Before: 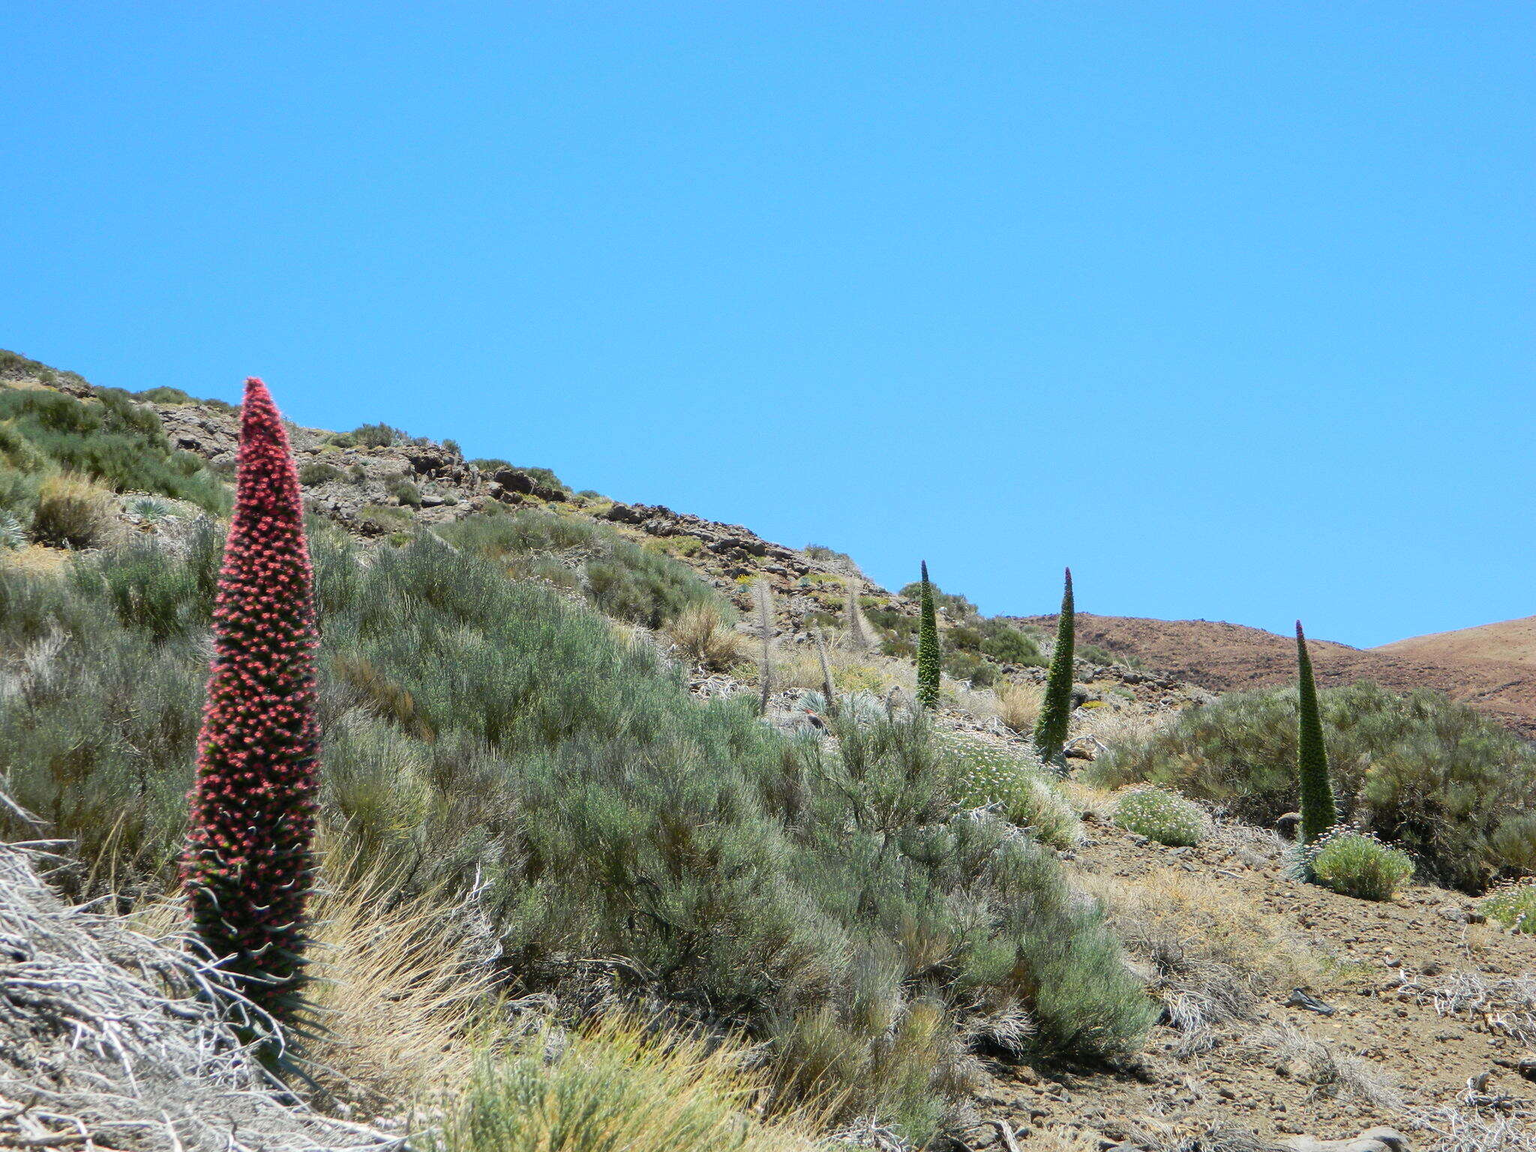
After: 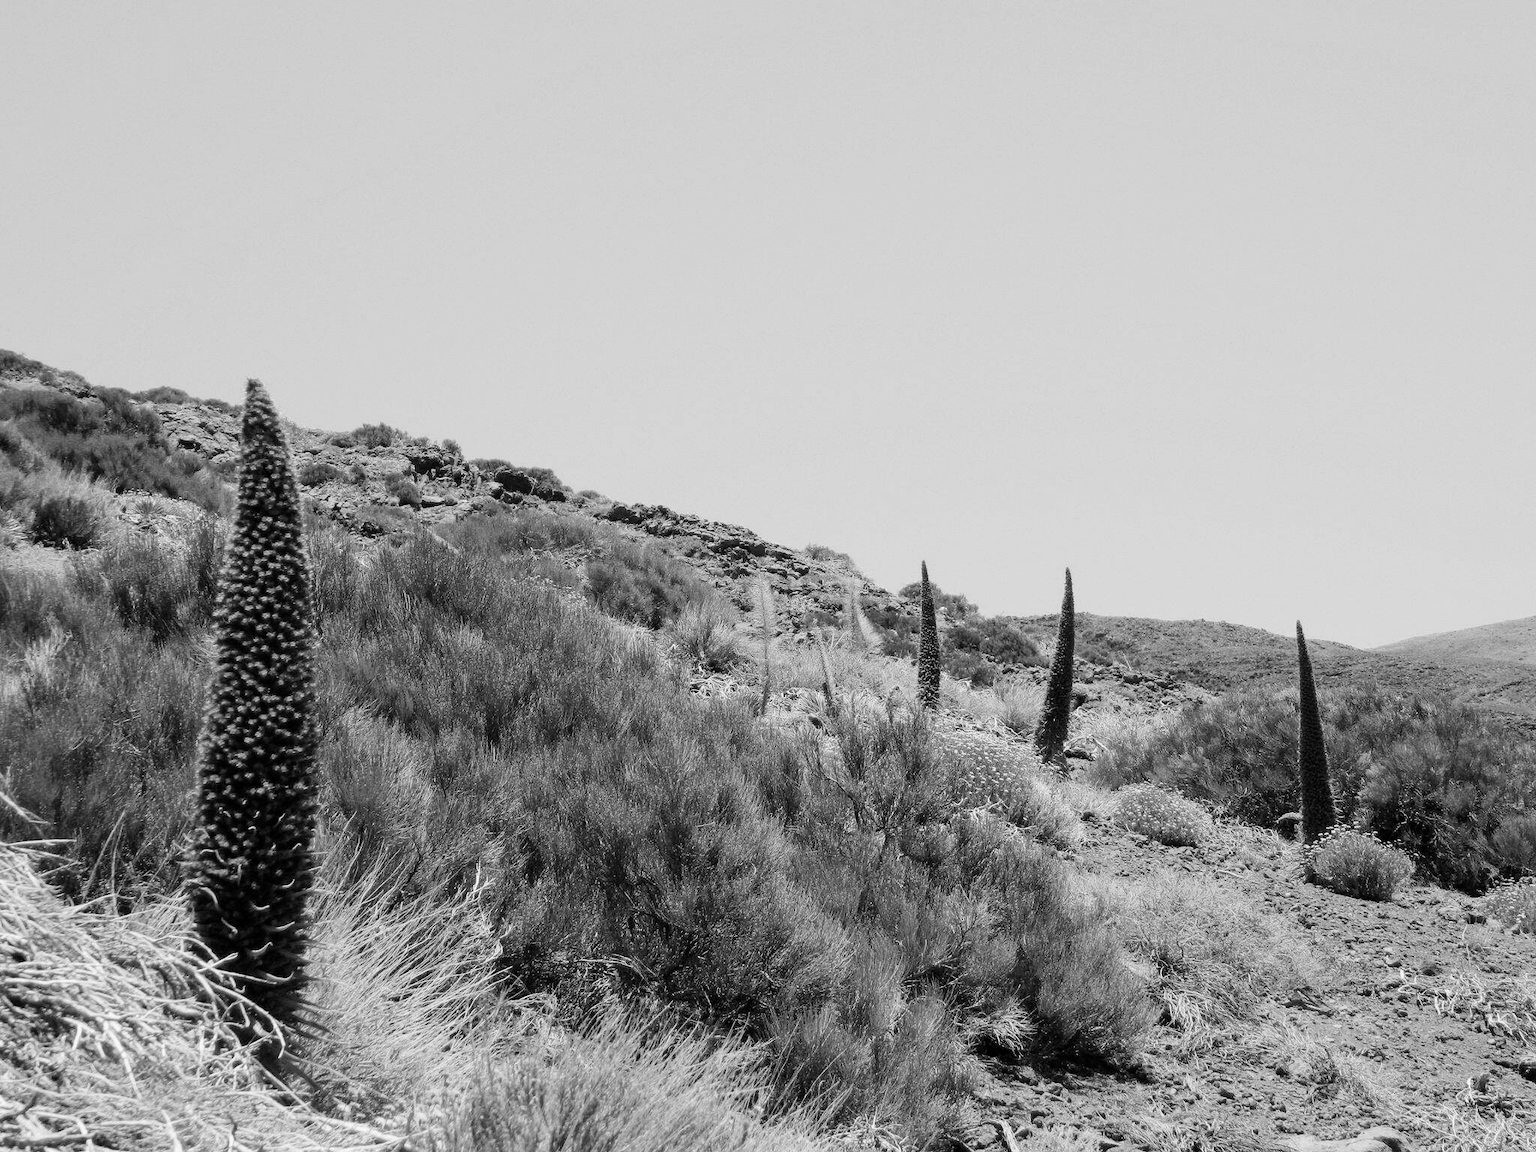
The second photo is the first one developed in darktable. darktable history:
tone curve: curves: ch0 [(0.021, 0) (0.104, 0.052) (0.496, 0.526) (0.737, 0.783) (1, 1)], color space Lab, linked channels, preserve colors none
color calibration "t3mujinpack channel mixer": output gray [0.21, 0.42, 0.37, 0], gray › normalize channels true, illuminant same as pipeline (D50), adaptation XYZ, x 0.346, y 0.359, gamut compression 0
